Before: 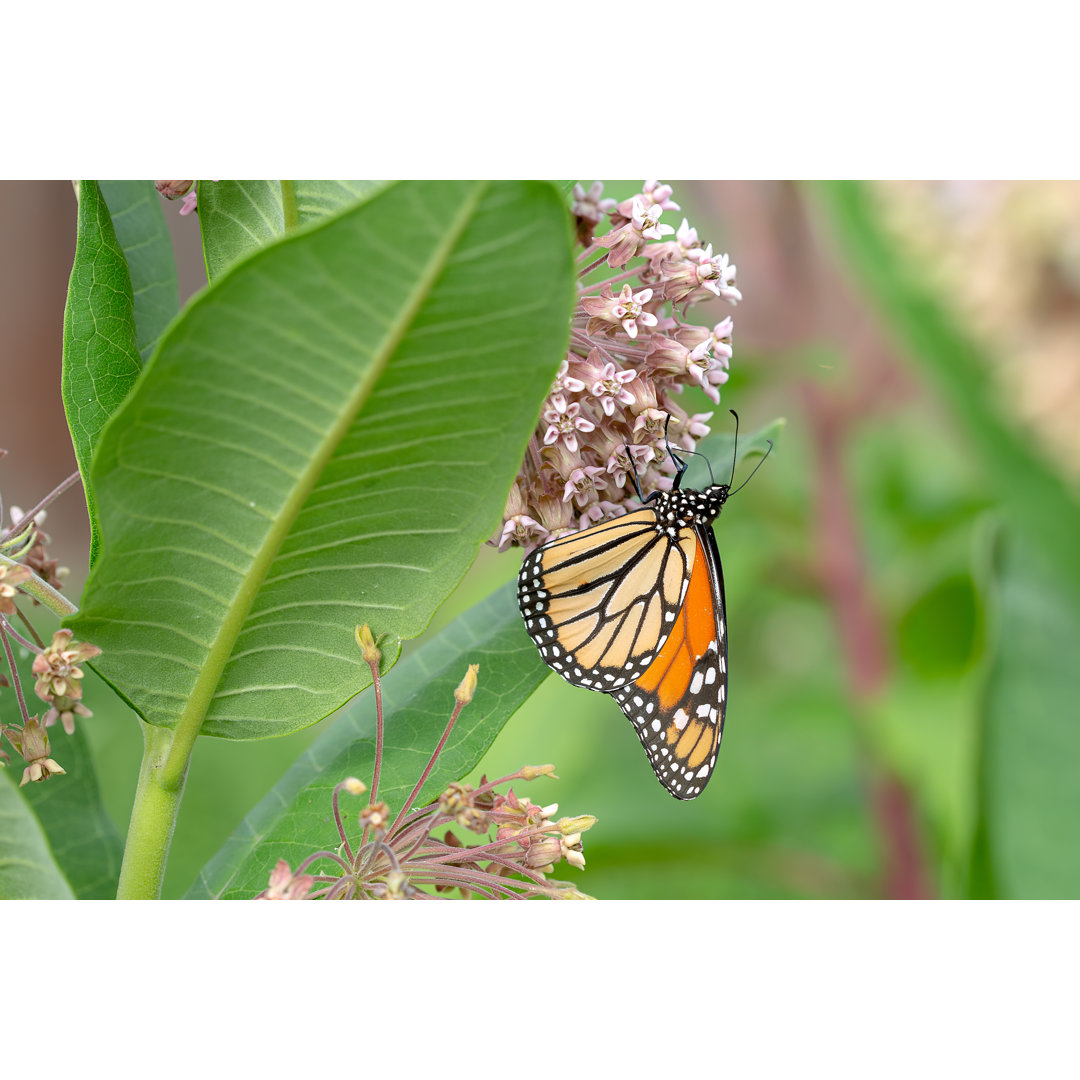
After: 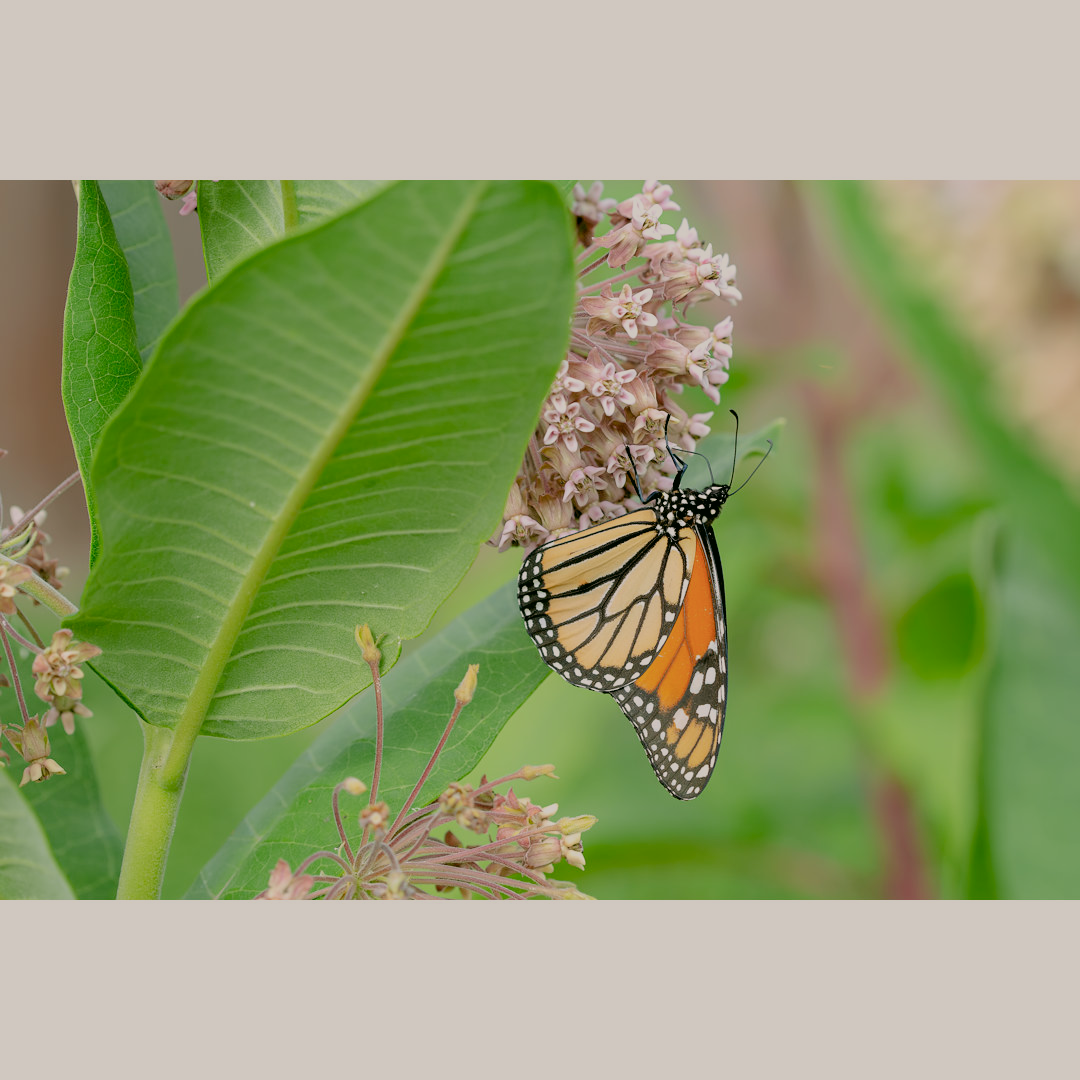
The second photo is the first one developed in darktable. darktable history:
filmic rgb: black relative exposure -6.56 EV, white relative exposure 4.7 EV, hardness 3.14, contrast 0.813
color correction: highlights a* 4.15, highlights b* 4.97, shadows a* -6.9, shadows b* 4.72
